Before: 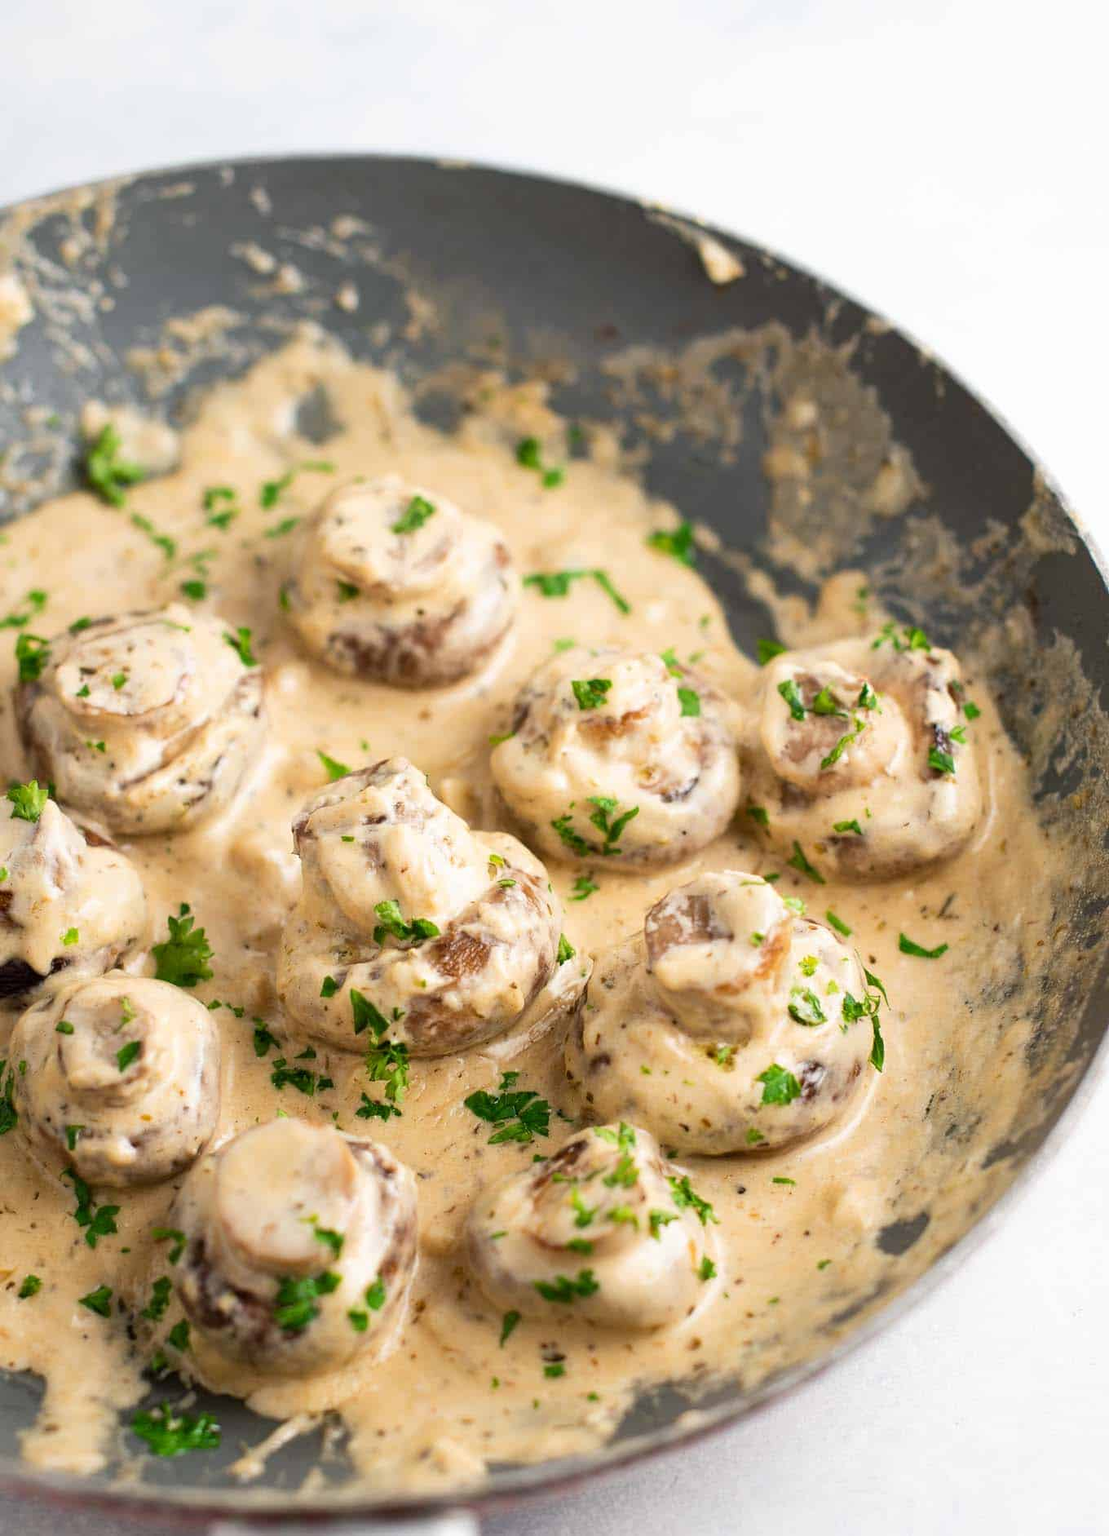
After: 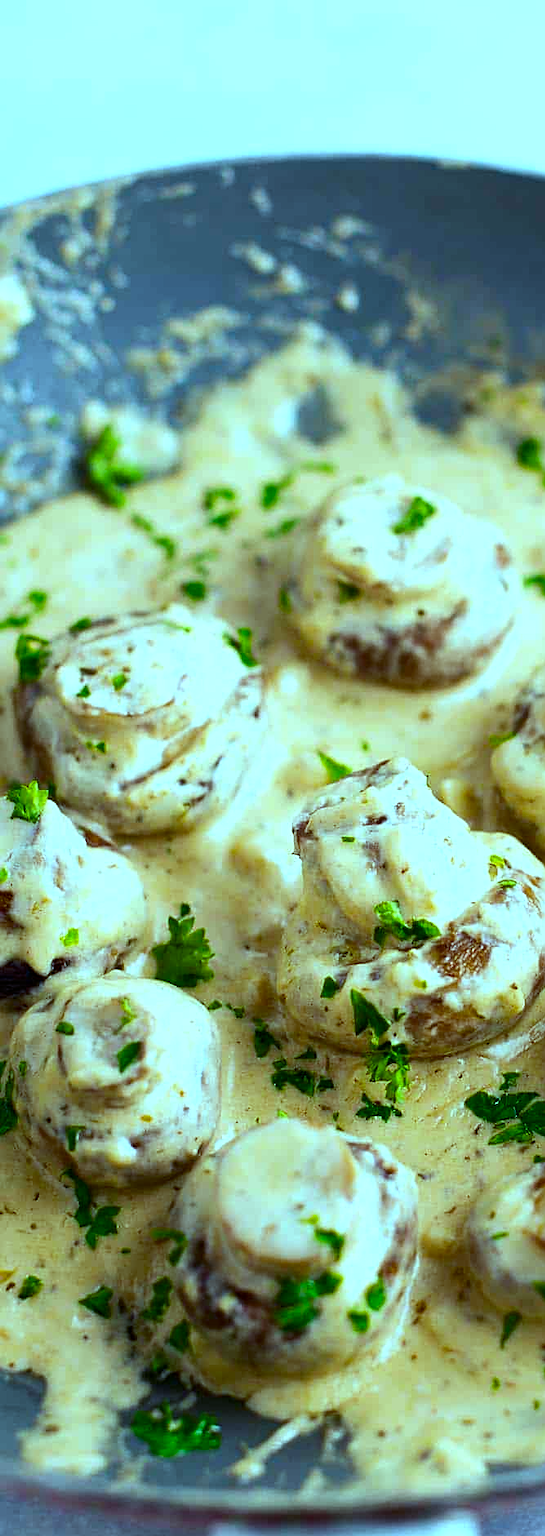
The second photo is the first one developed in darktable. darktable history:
color balance rgb: perceptual saturation grading › global saturation 20%, global vibrance 20%
color balance: mode lift, gamma, gain (sRGB), lift [0.997, 0.979, 1.021, 1.011], gamma [1, 1.084, 0.916, 0.998], gain [1, 0.87, 1.13, 1.101], contrast 4.55%, contrast fulcrum 38.24%, output saturation 104.09%
crop and rotate: left 0%, top 0%, right 50.845%
contrast brightness saturation: contrast 0.07, brightness -0.13, saturation 0.06
sharpen: on, module defaults
white balance: red 0.948, green 1.02, blue 1.176
